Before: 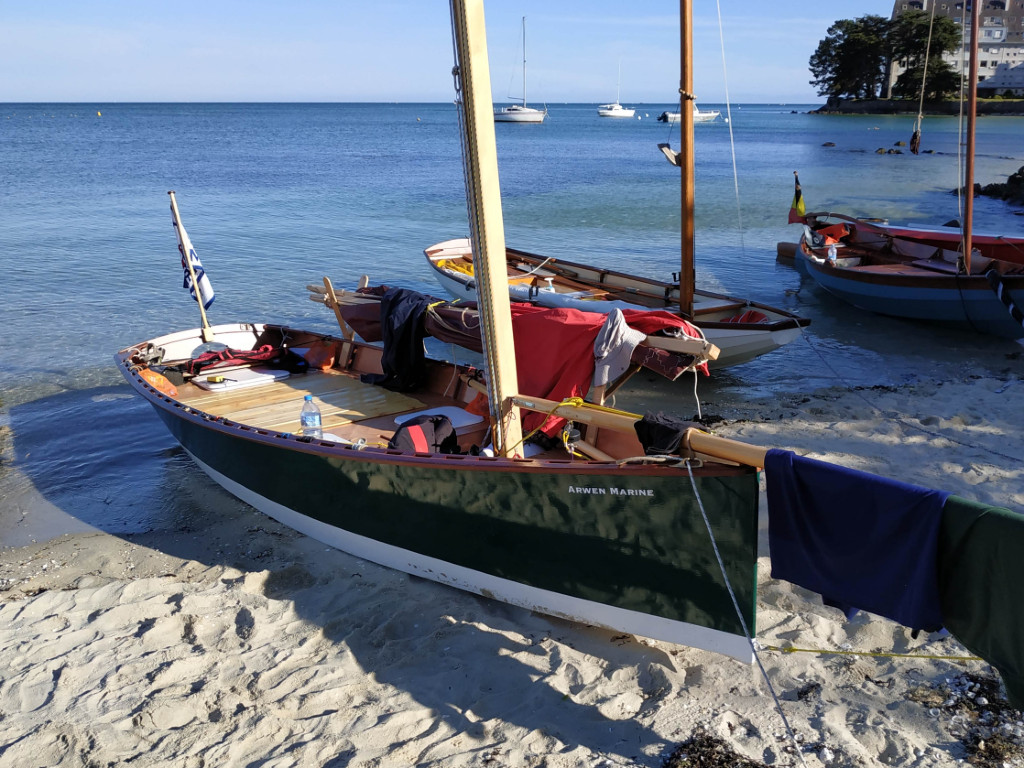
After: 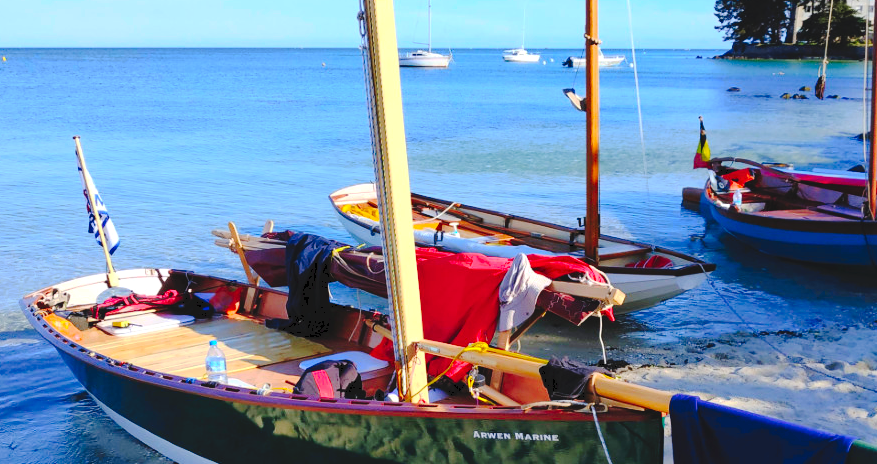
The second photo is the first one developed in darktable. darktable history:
crop and rotate: left 9.345%, top 7.22%, right 4.982%, bottom 32.331%
exposure: exposure 0.2 EV, compensate highlight preservation false
contrast brightness saturation: contrast 0.2, brightness 0.2, saturation 0.8
tone curve: curves: ch0 [(0, 0) (0.003, 0.077) (0.011, 0.08) (0.025, 0.083) (0.044, 0.095) (0.069, 0.106) (0.1, 0.12) (0.136, 0.144) (0.177, 0.185) (0.224, 0.231) (0.277, 0.297) (0.335, 0.382) (0.399, 0.471) (0.468, 0.553) (0.543, 0.623) (0.623, 0.689) (0.709, 0.75) (0.801, 0.81) (0.898, 0.873) (1, 1)], preserve colors none
